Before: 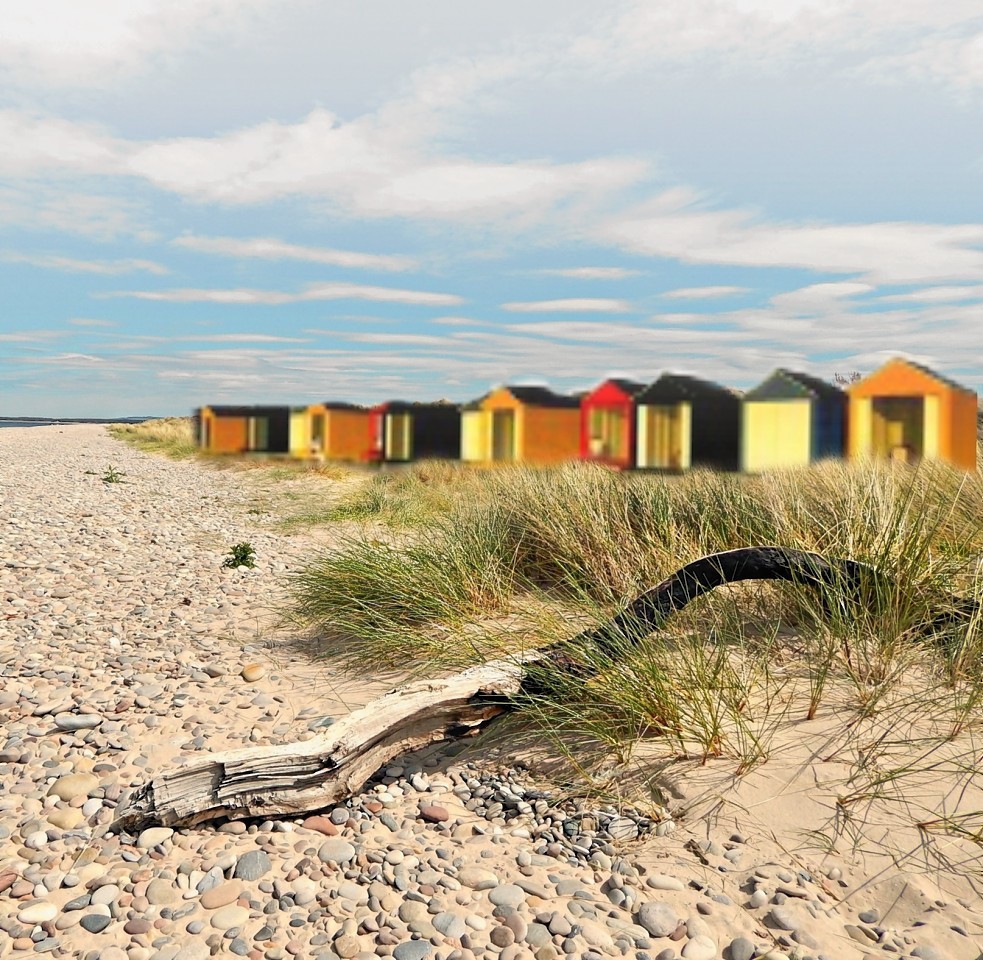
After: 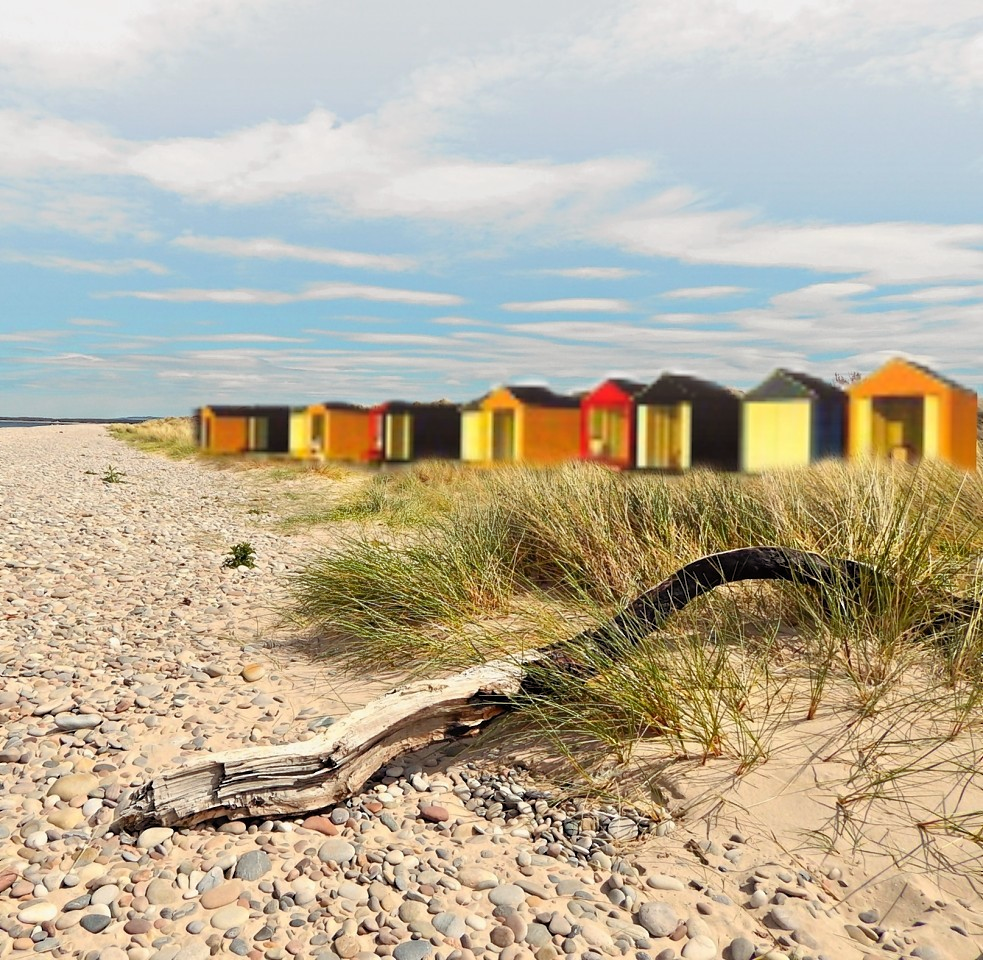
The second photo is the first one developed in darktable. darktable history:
color balance rgb: shadows lift › chroma 4.474%, shadows lift › hue 26.58°, linear chroma grading › global chroma 7.09%, perceptual saturation grading › global saturation 0.784%
